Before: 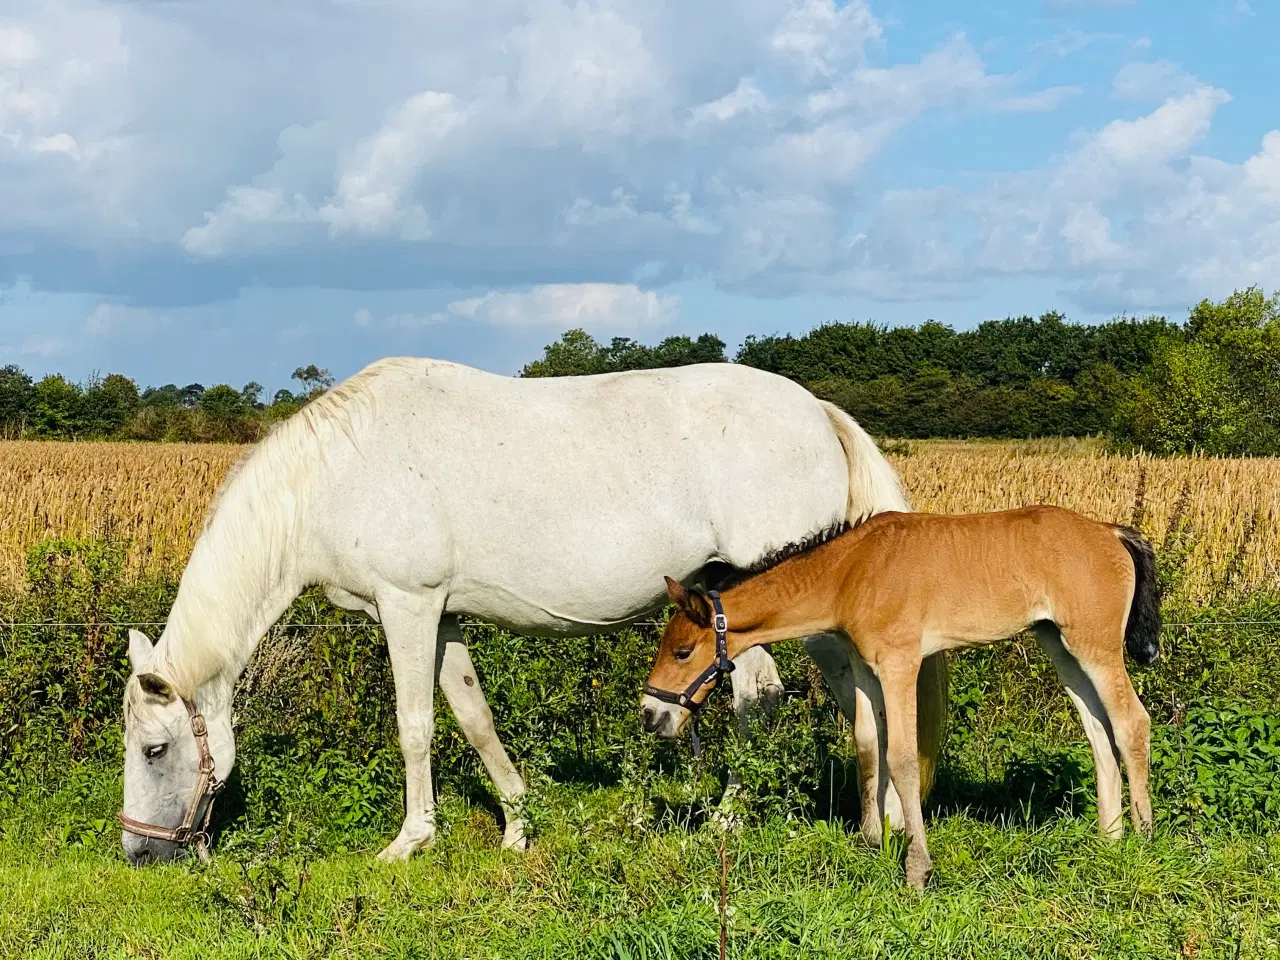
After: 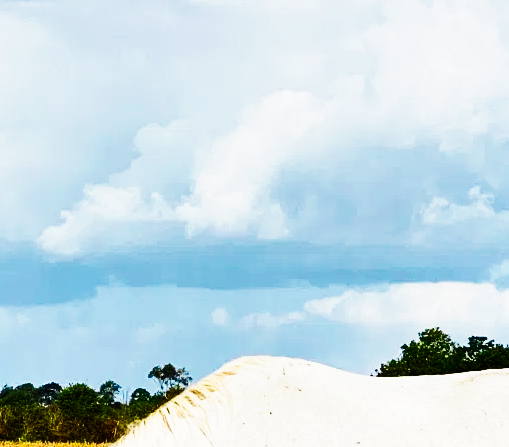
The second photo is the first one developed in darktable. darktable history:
crop and rotate: left 11.177%, top 0.106%, right 49.002%, bottom 53.315%
shadows and highlights: soften with gaussian
tone curve: curves: ch0 [(0, 0) (0.003, 0.003) (0.011, 0.006) (0.025, 0.012) (0.044, 0.02) (0.069, 0.023) (0.1, 0.029) (0.136, 0.037) (0.177, 0.058) (0.224, 0.084) (0.277, 0.137) (0.335, 0.209) (0.399, 0.336) (0.468, 0.478) (0.543, 0.63) (0.623, 0.789) (0.709, 0.903) (0.801, 0.967) (0.898, 0.987) (1, 1)], preserve colors none
tone equalizer: mask exposure compensation -0.496 EV
base curve: preserve colors none
